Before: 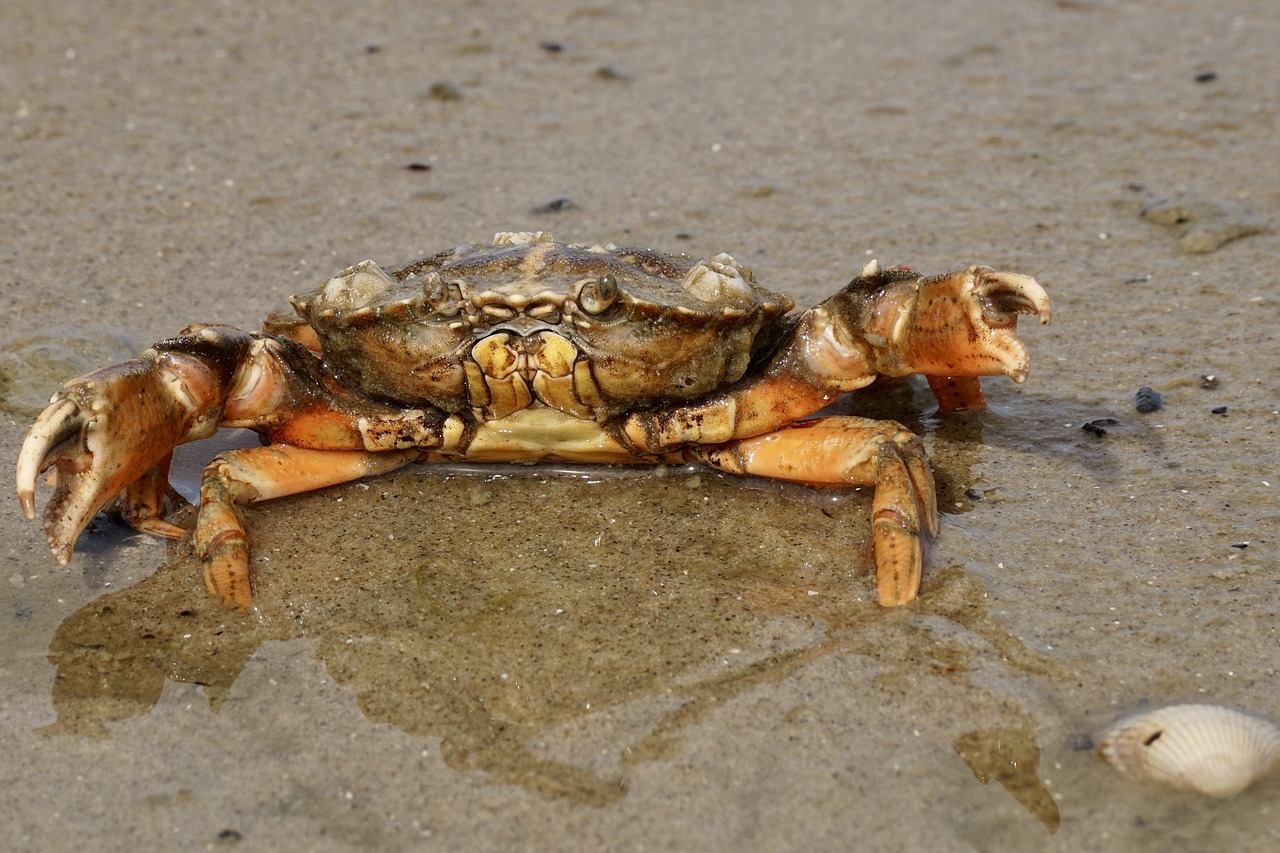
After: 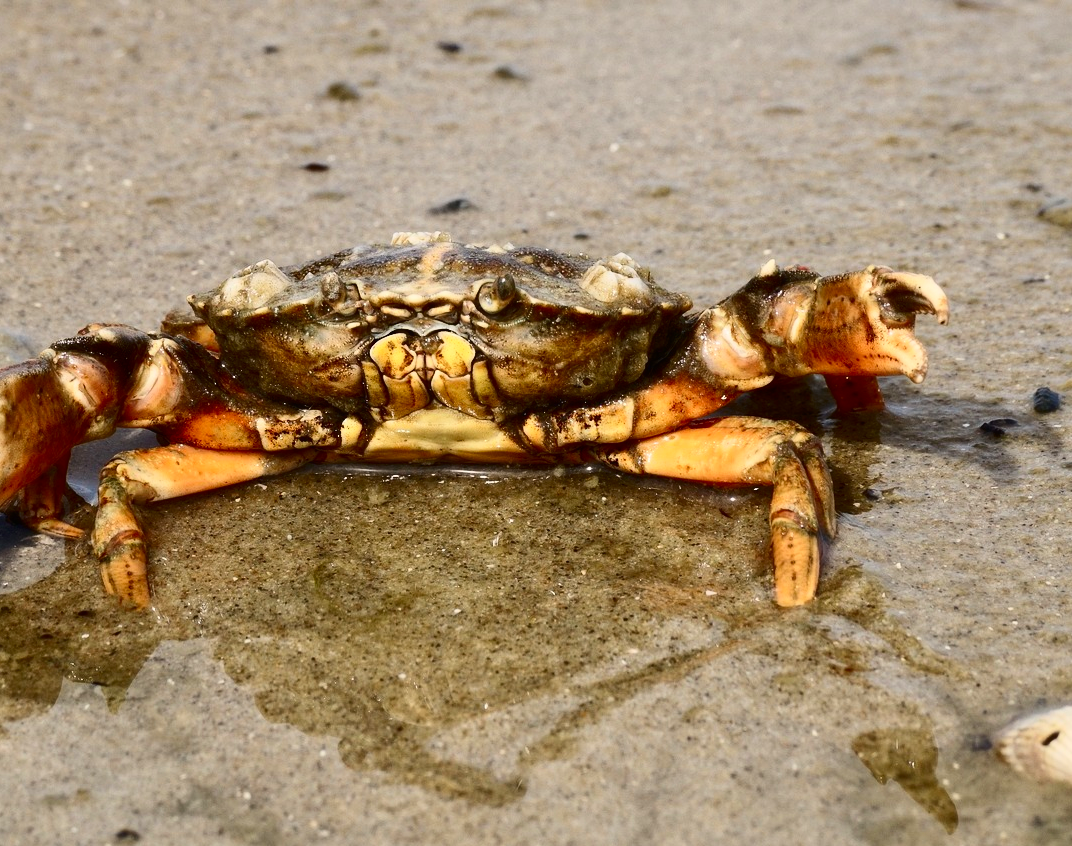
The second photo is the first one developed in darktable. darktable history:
contrast equalizer: octaves 7, y [[0.502, 0.505, 0.512, 0.529, 0.564, 0.588], [0.5 ×6], [0.502, 0.505, 0.512, 0.529, 0.564, 0.588], [0, 0.001, 0.001, 0.004, 0.008, 0.011], [0, 0.001, 0.001, 0.004, 0.008, 0.011]], mix -1
crop: left 8.026%, right 7.374%
white balance: red 1, blue 1
contrast brightness saturation: contrast 0.4, brightness 0.05, saturation 0.25
